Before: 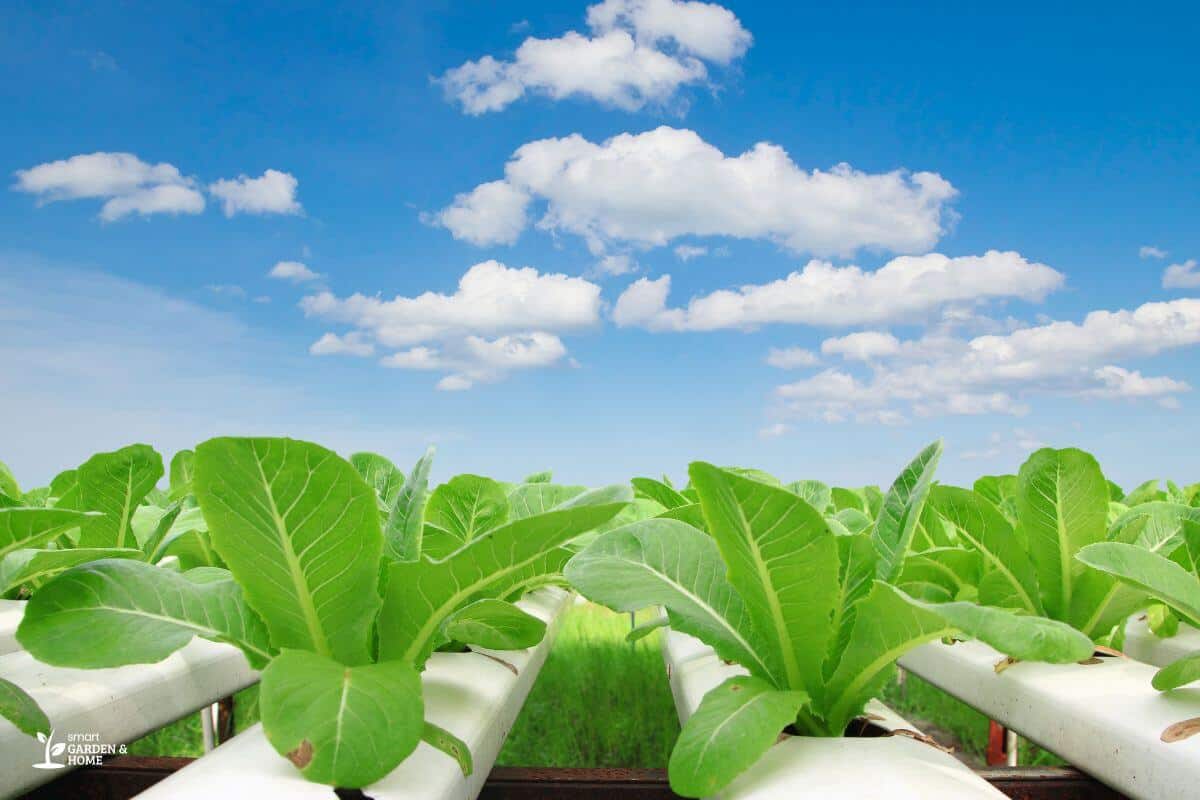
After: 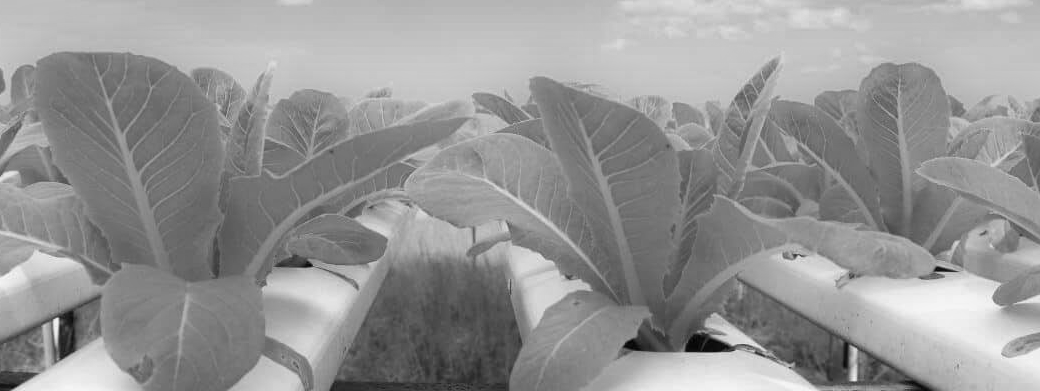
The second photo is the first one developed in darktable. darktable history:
white balance: red 1.029, blue 0.92
monochrome: on, module defaults
crop and rotate: left 13.306%, top 48.129%, bottom 2.928%
color correction: saturation 3
